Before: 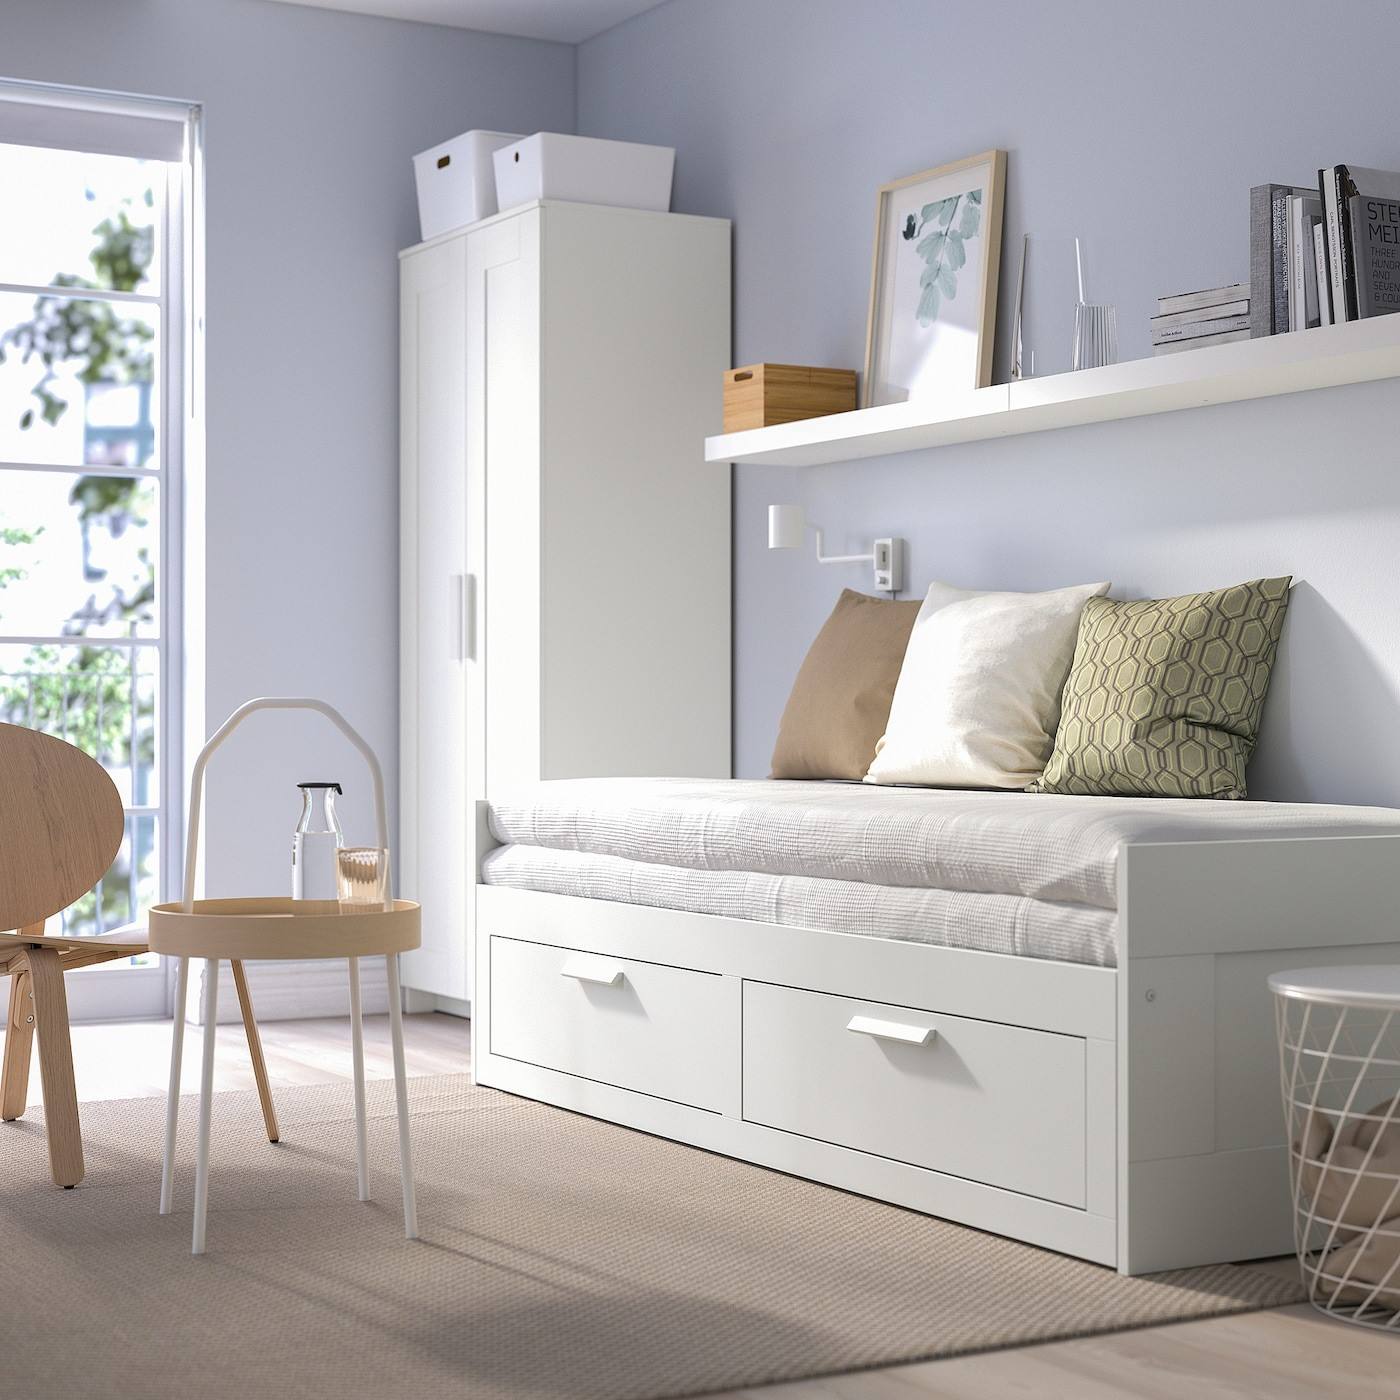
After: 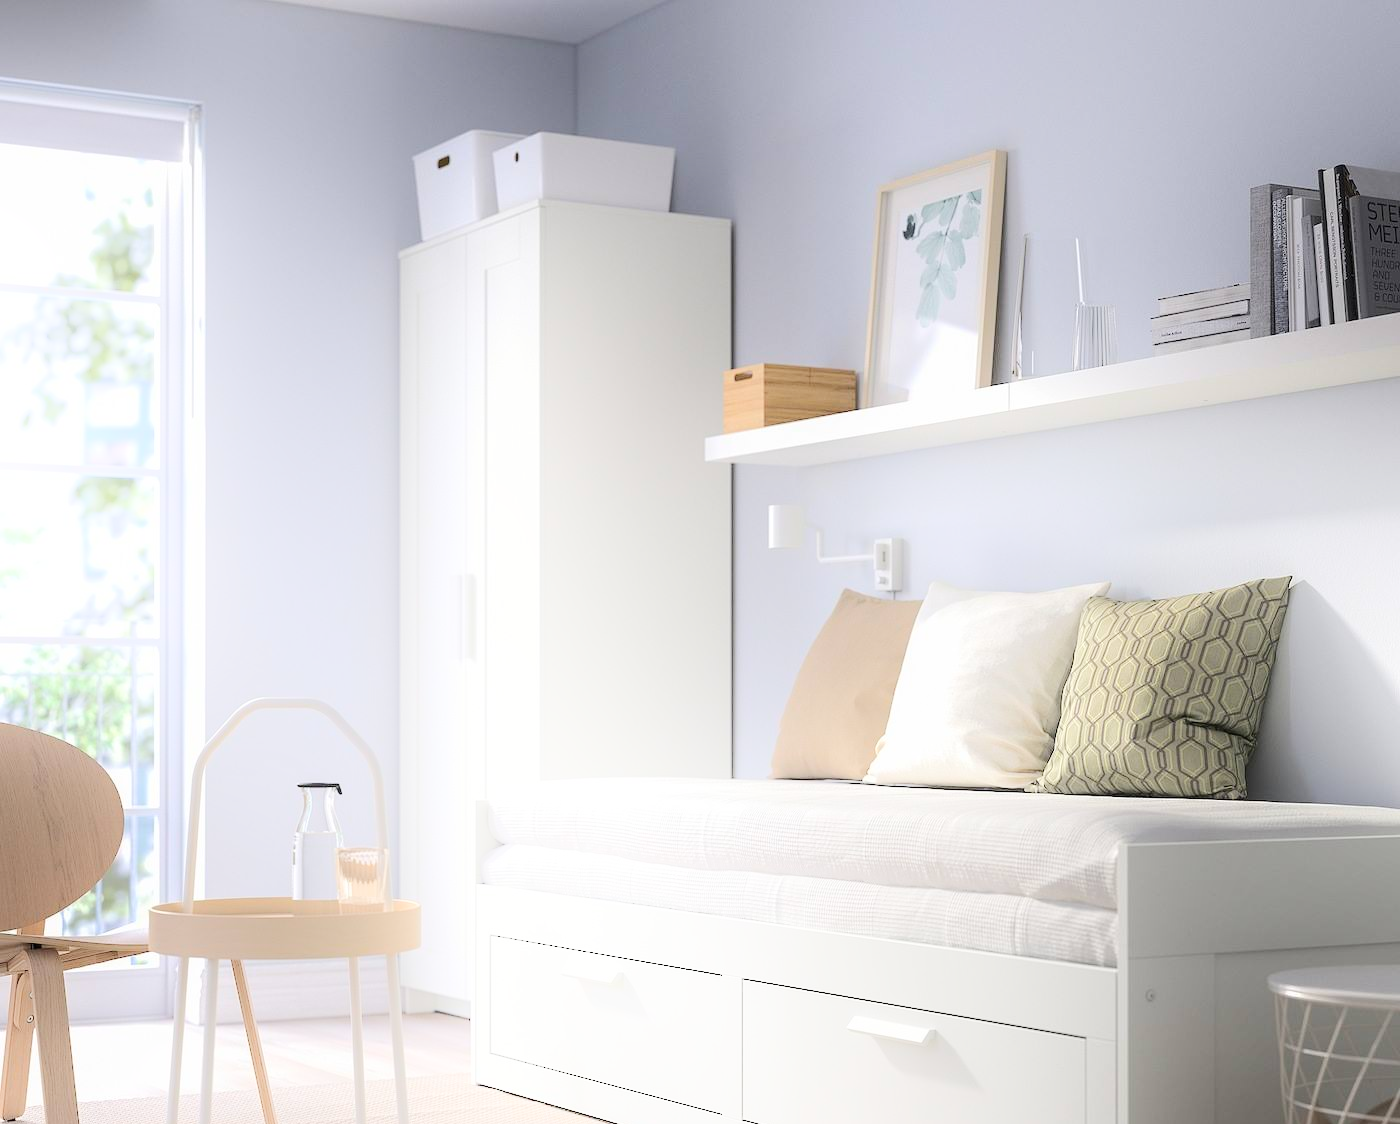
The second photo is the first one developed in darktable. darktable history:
shadows and highlights: shadows -54.3, highlights 86.09, soften with gaussian
crop: bottom 19.644%
